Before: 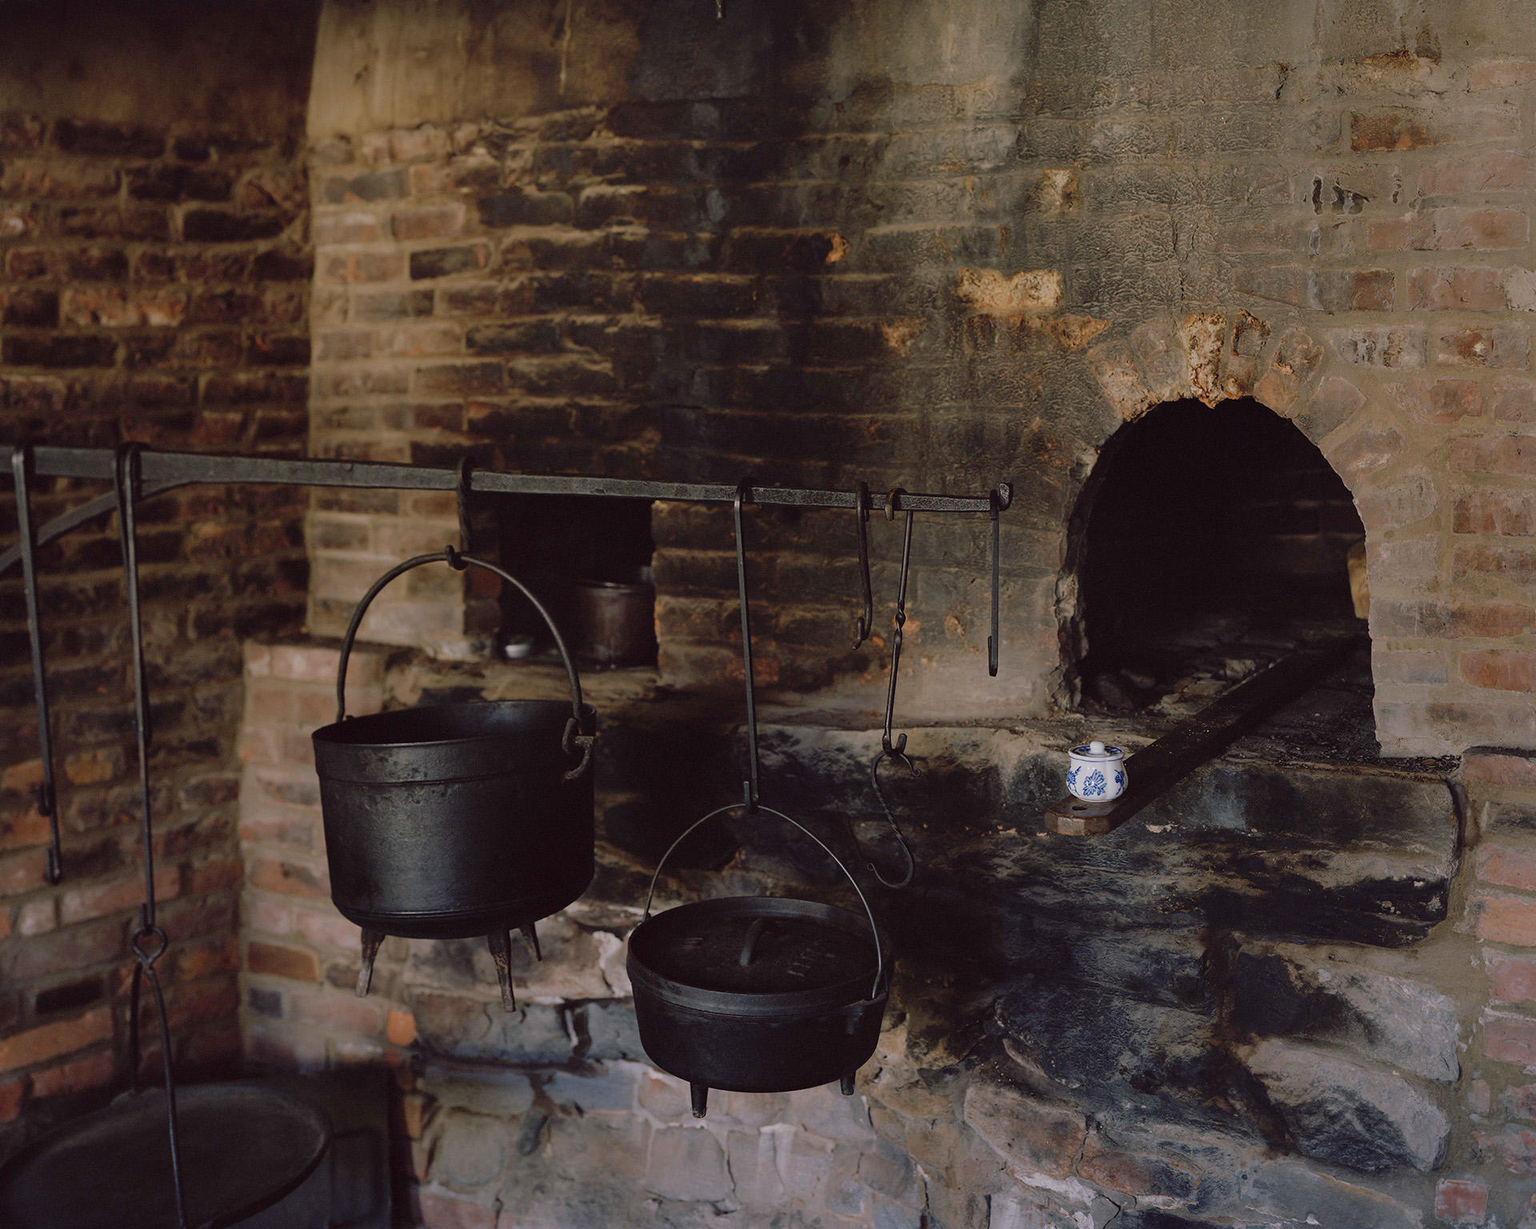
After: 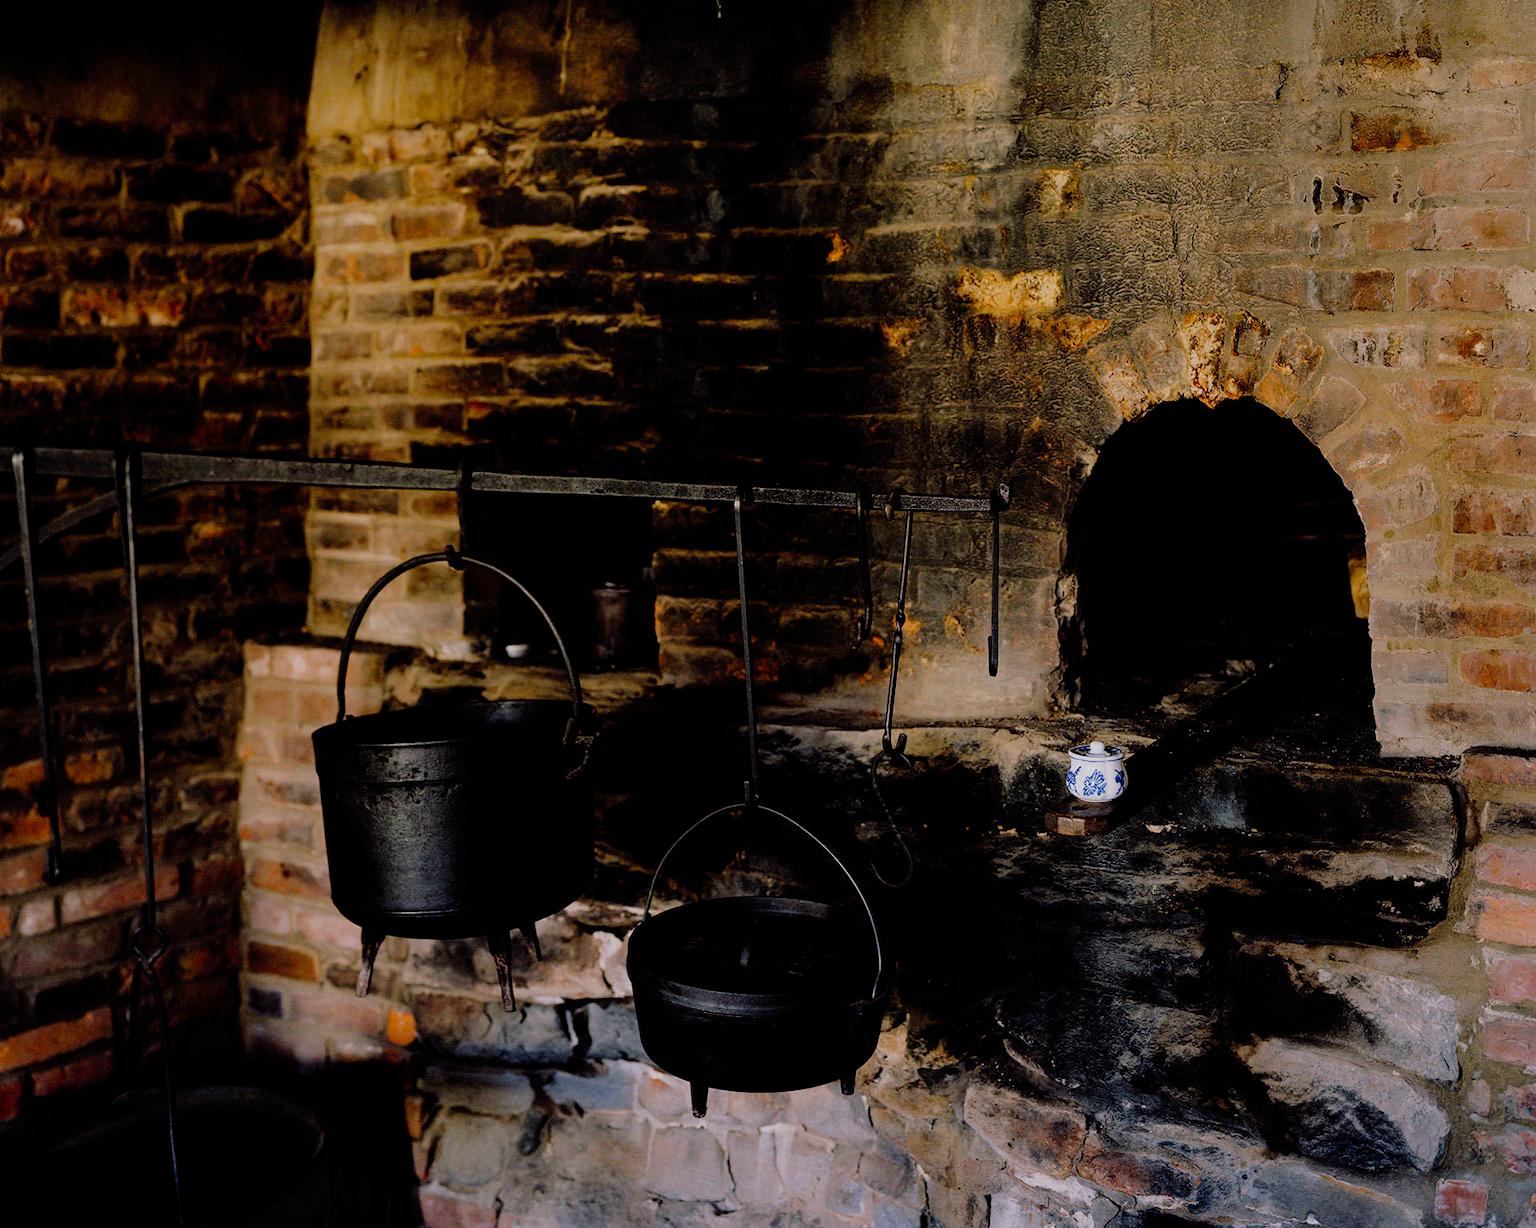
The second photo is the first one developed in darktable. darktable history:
tone curve: curves: ch0 [(0, 0) (0.003, 0) (0.011, 0.002) (0.025, 0.004) (0.044, 0.007) (0.069, 0.015) (0.1, 0.025) (0.136, 0.04) (0.177, 0.09) (0.224, 0.152) (0.277, 0.239) (0.335, 0.335) (0.399, 0.43) (0.468, 0.524) (0.543, 0.621) (0.623, 0.712) (0.709, 0.792) (0.801, 0.871) (0.898, 0.951) (1, 1)], preserve colors none
filmic rgb: black relative exposure -7.75 EV, white relative exposure 4.4 EV, threshold 3 EV, target black luminance 0%, hardness 3.76, latitude 50.51%, contrast 1.074, highlights saturation mix 10%, shadows ↔ highlights balance -0.22%, color science v4 (2020), enable highlight reconstruction true
